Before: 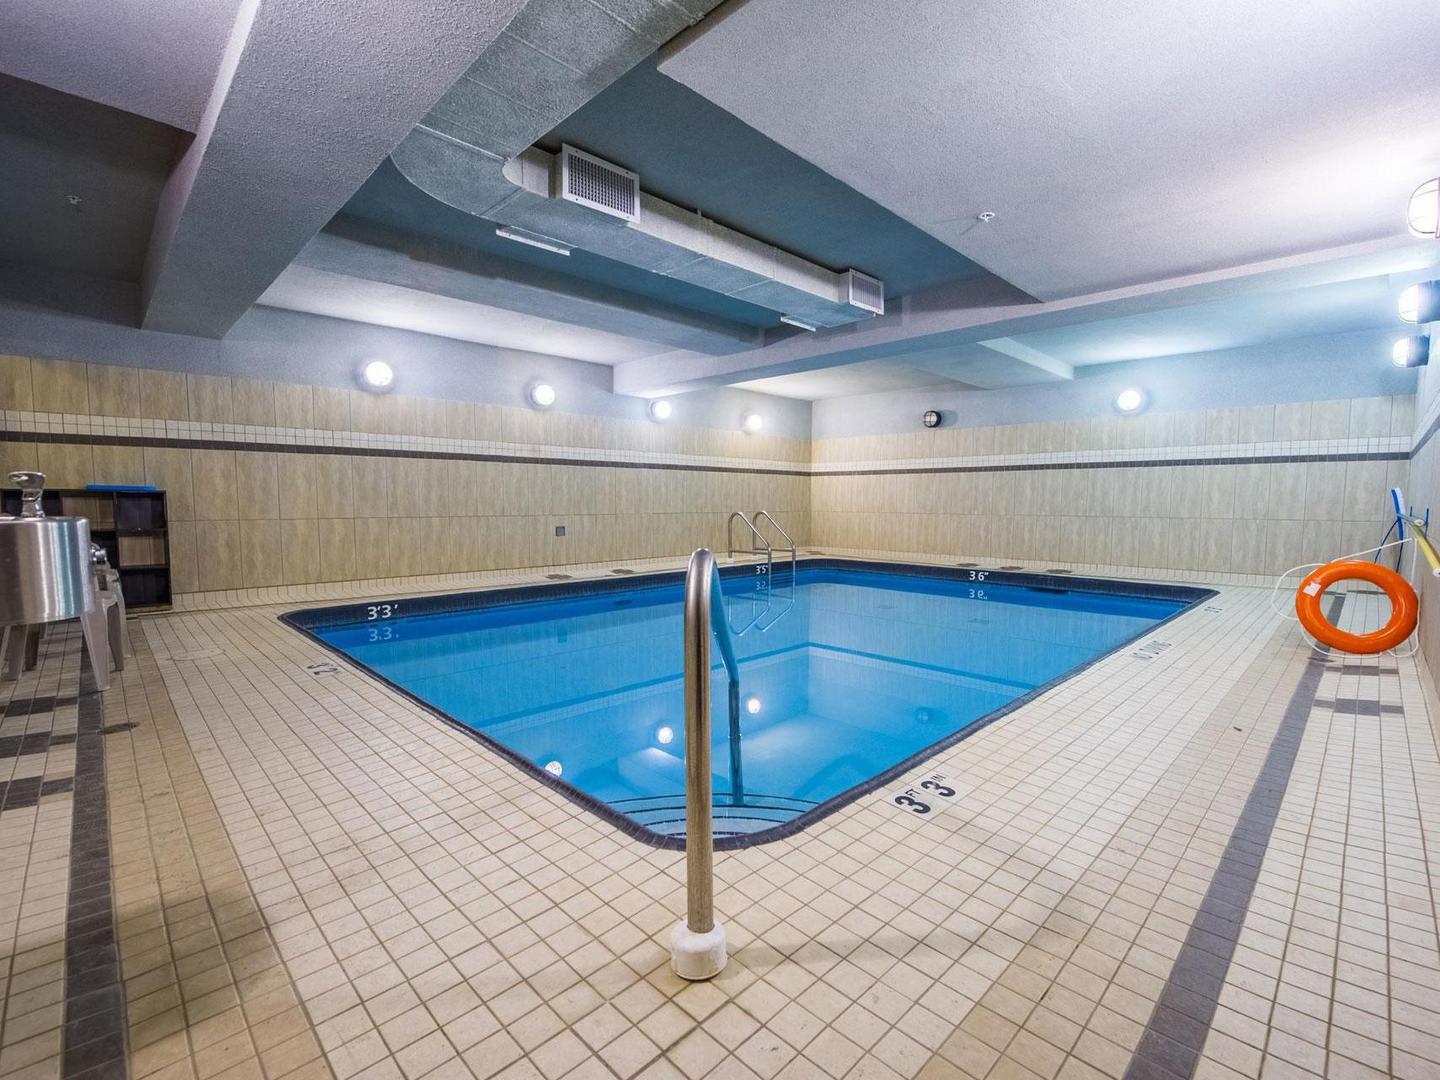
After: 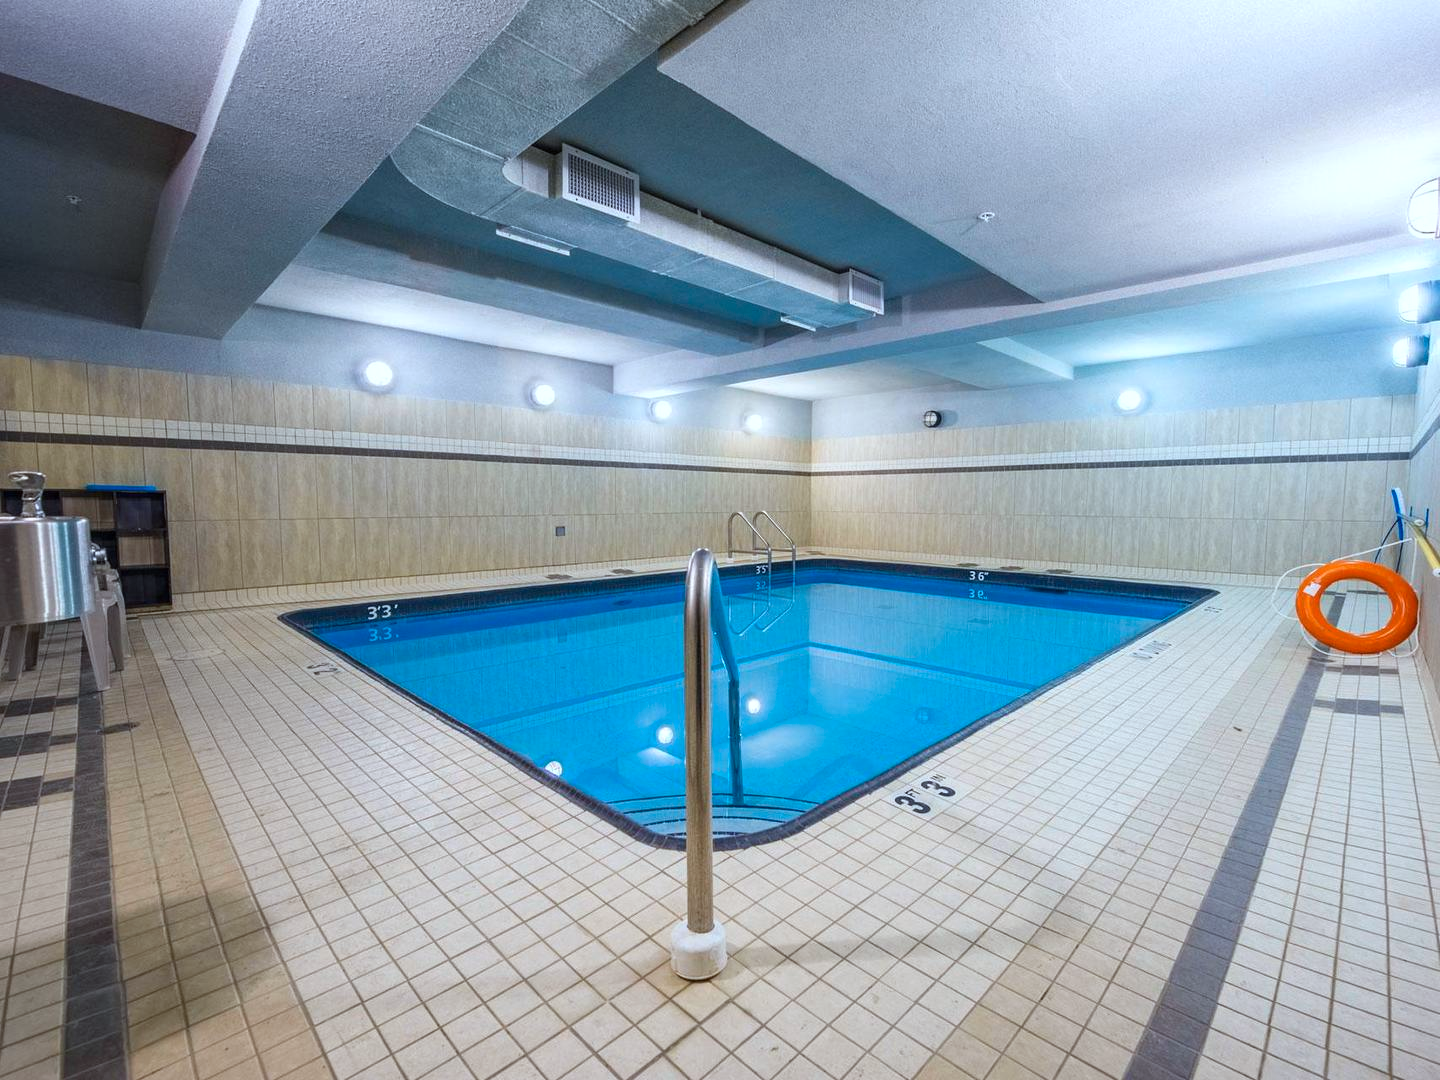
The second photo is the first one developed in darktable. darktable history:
white balance: red 1.045, blue 0.932
color calibration: output R [1.063, -0.012, -0.003, 0], output G [0, 1.022, 0.021, 0], output B [-0.079, 0.047, 1, 0], illuminant custom, x 0.389, y 0.387, temperature 3838.64 K
